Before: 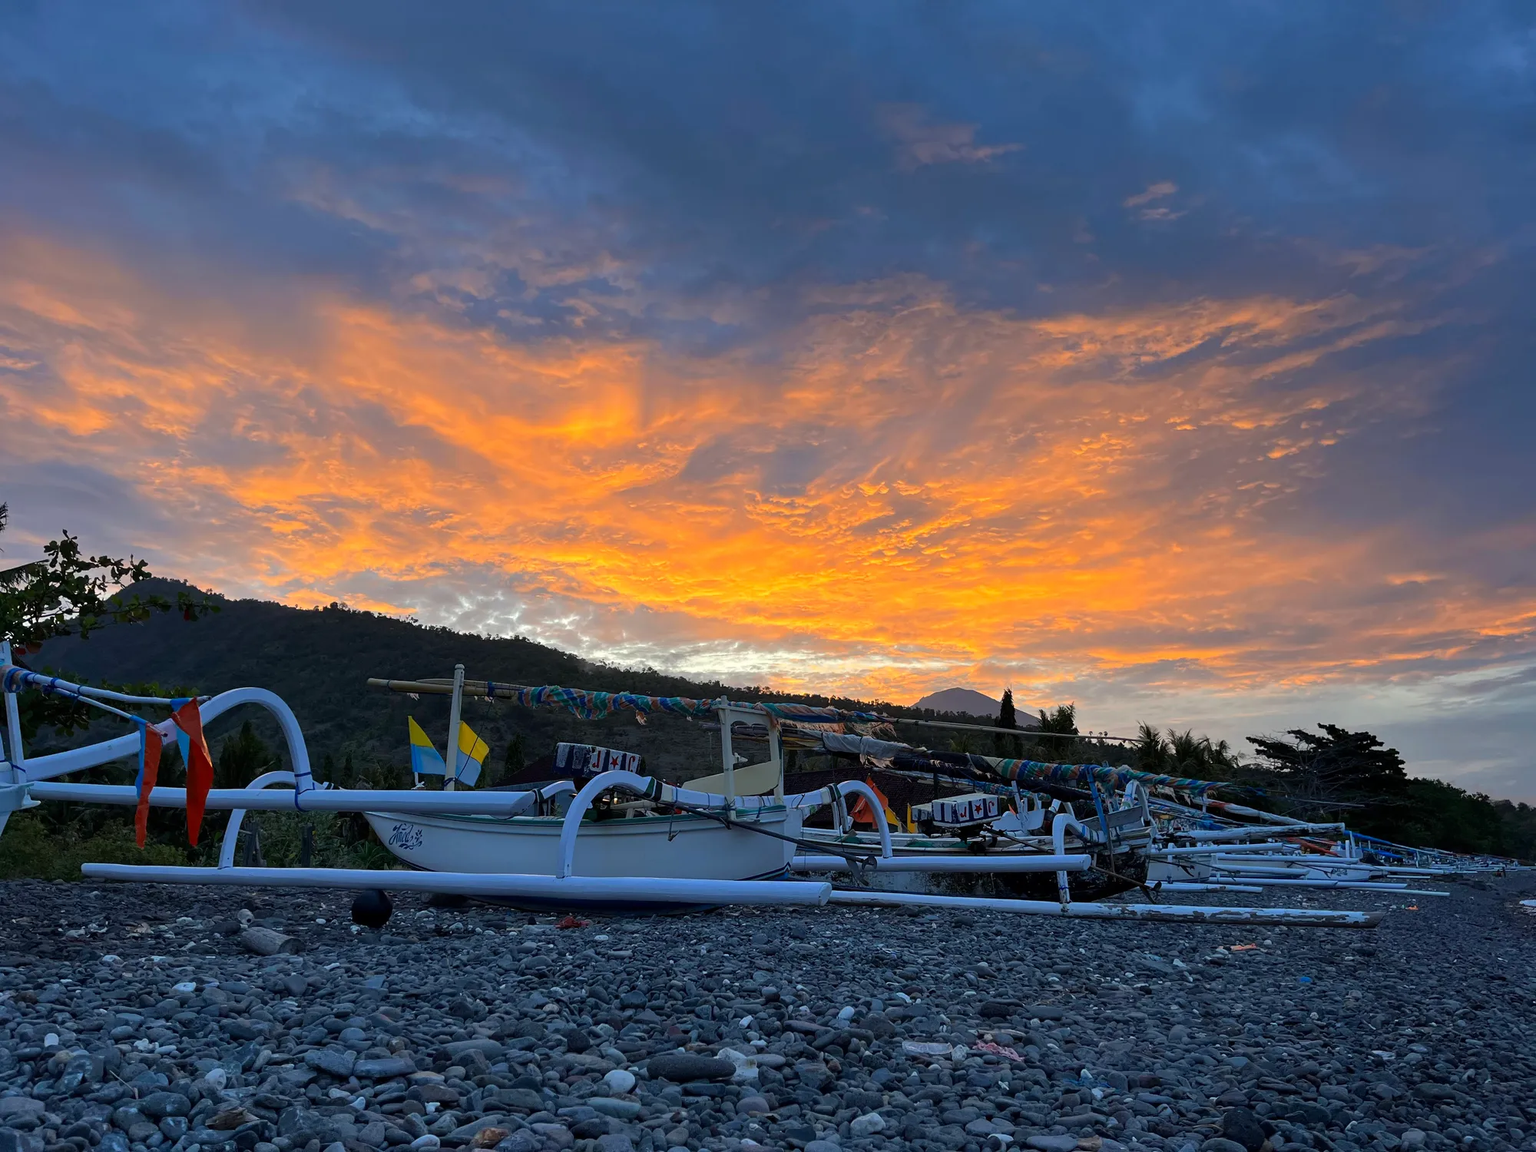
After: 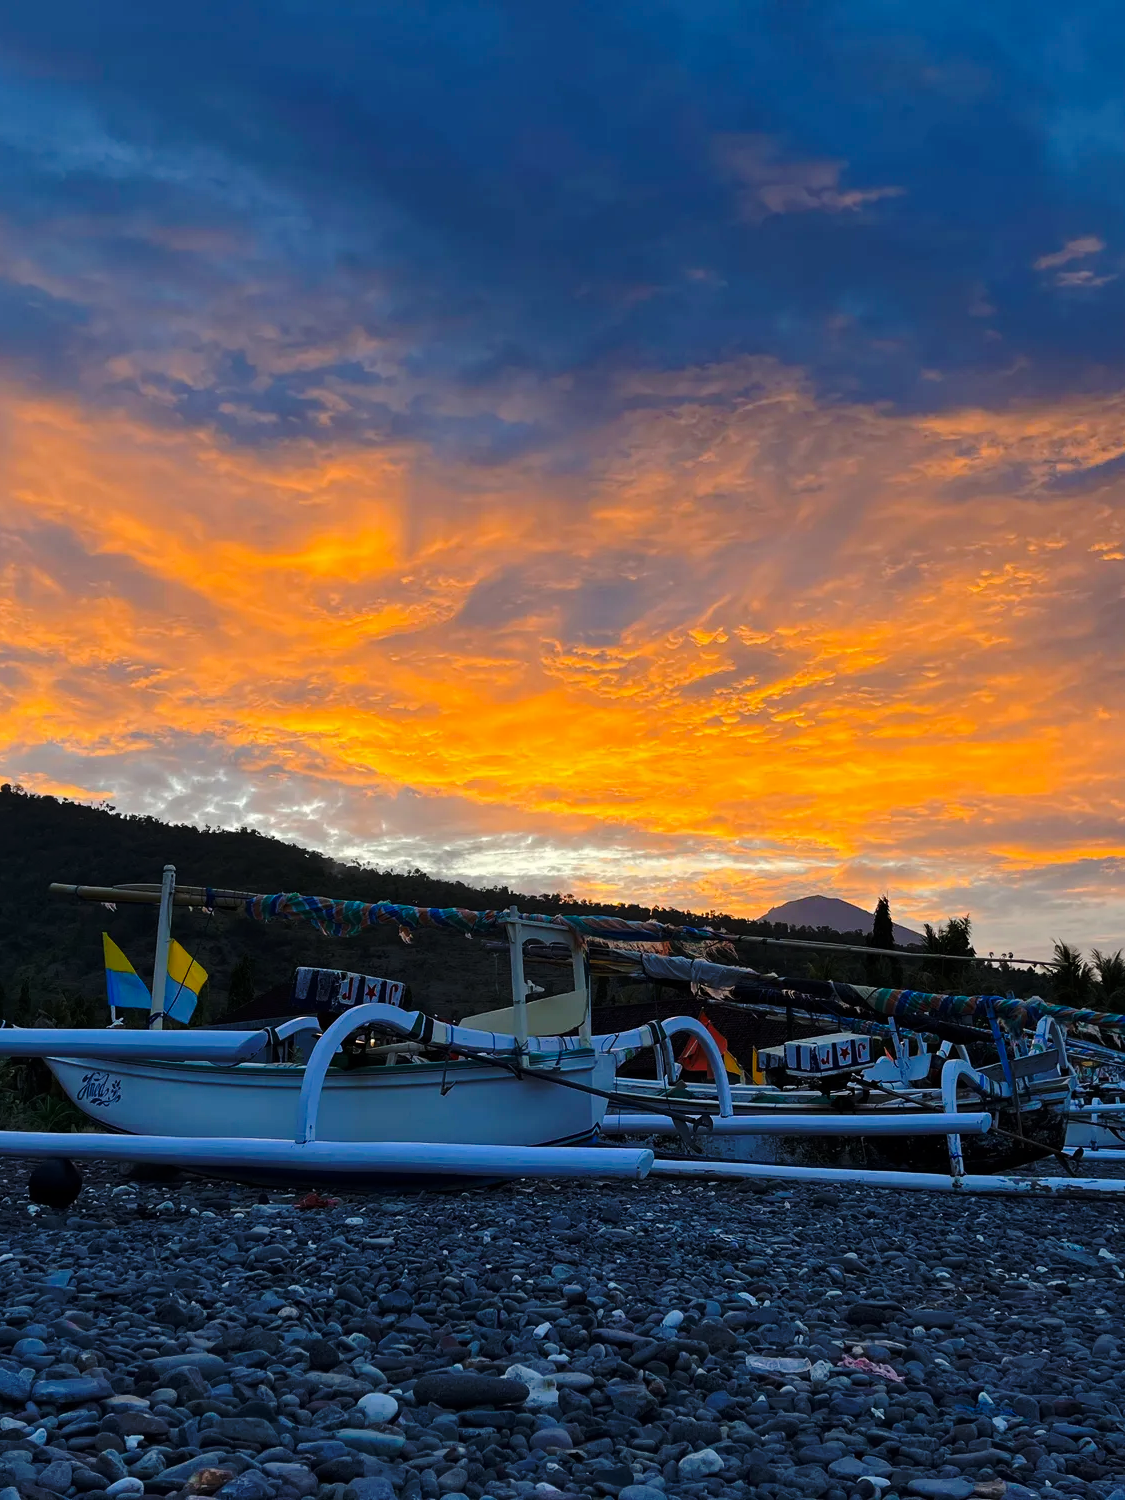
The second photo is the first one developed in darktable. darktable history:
crop: left 21.496%, right 22.254%
base curve: curves: ch0 [(0, 0) (0.073, 0.04) (0.157, 0.139) (0.492, 0.492) (0.758, 0.758) (1, 1)], preserve colors none
